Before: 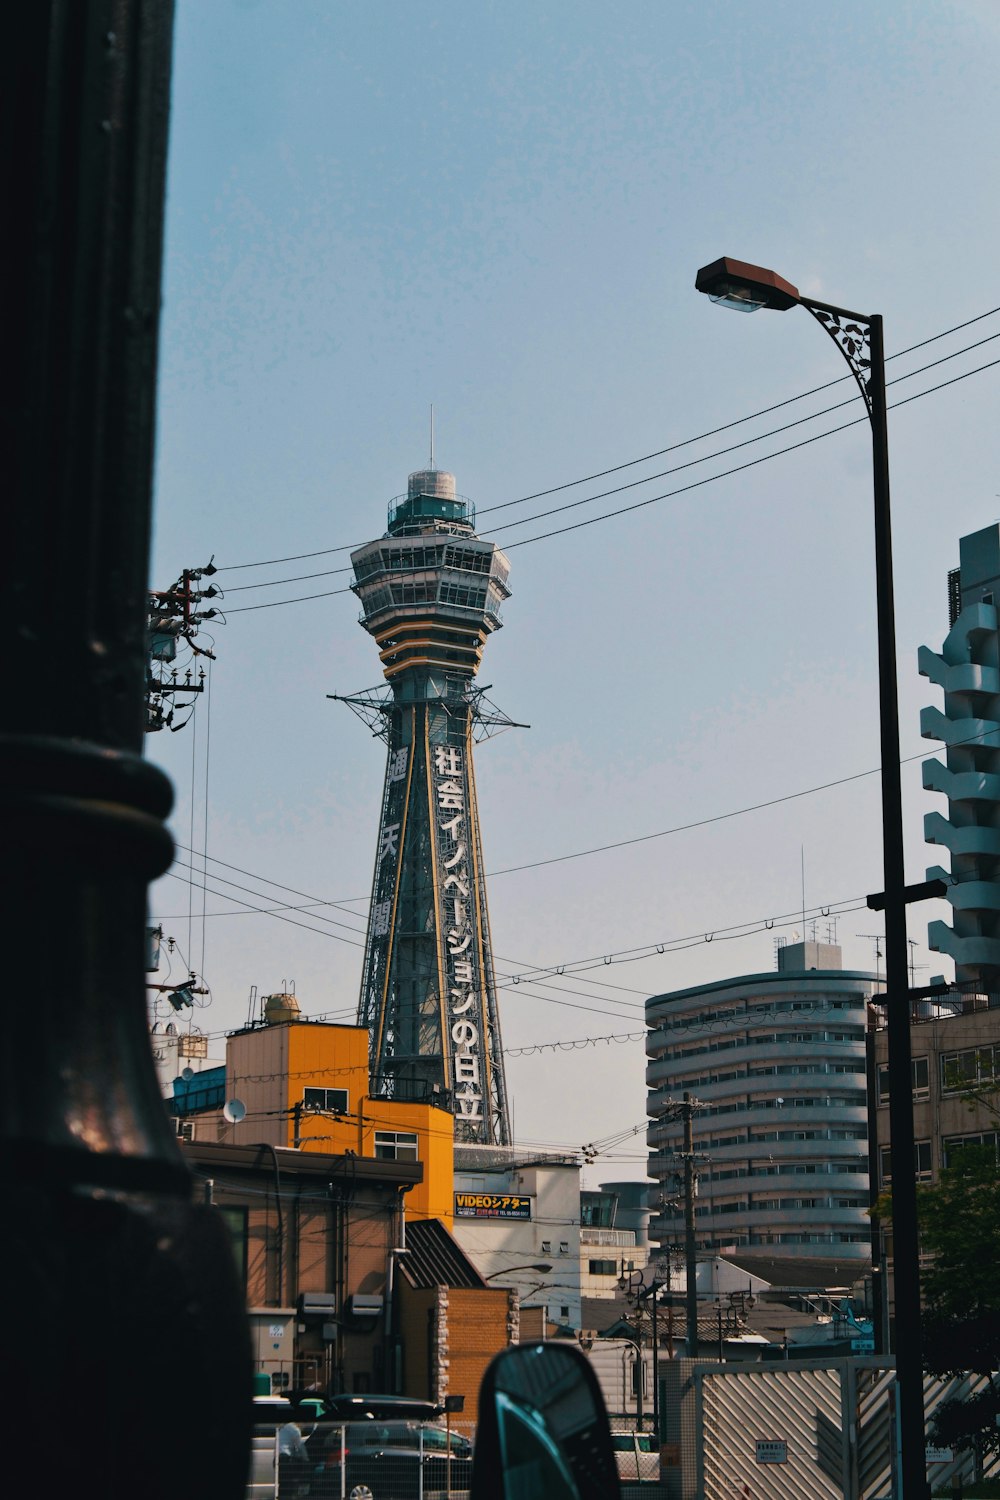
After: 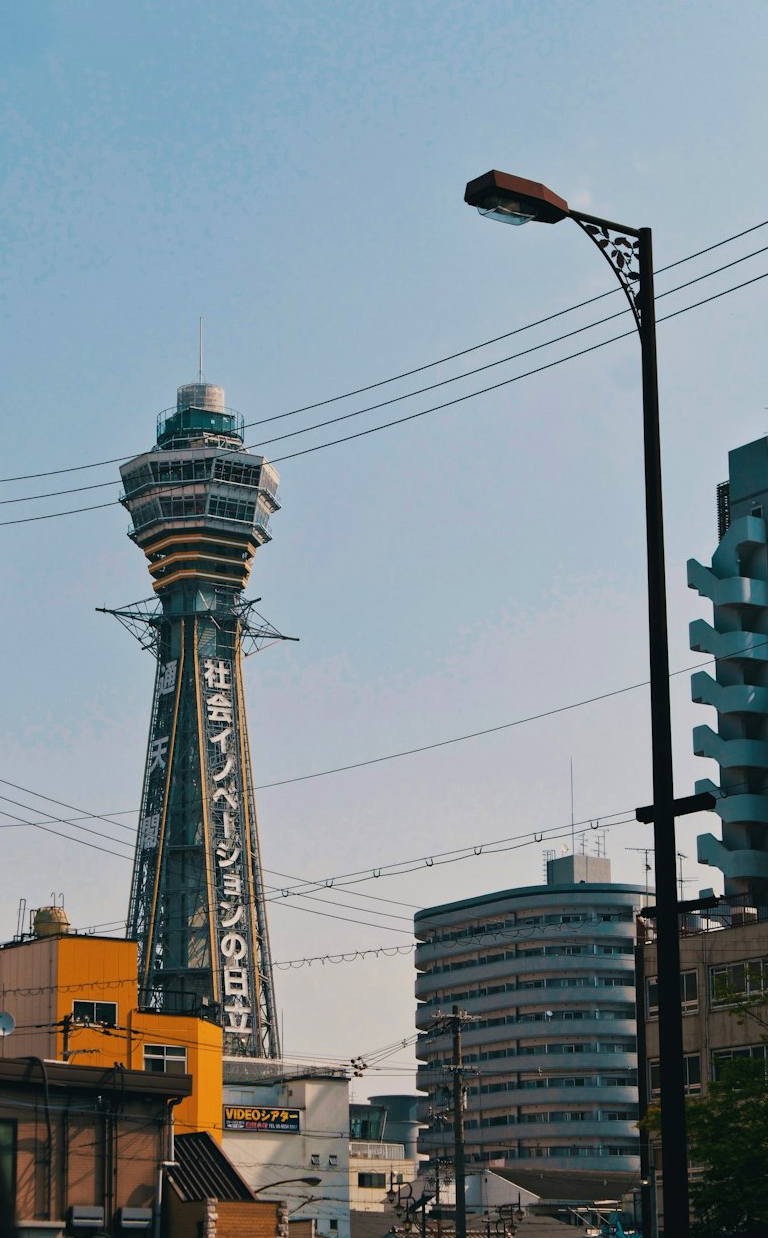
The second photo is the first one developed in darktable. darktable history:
crop: left 23.155%, top 5.826%, bottom 11.62%
velvia: strength 15.15%
